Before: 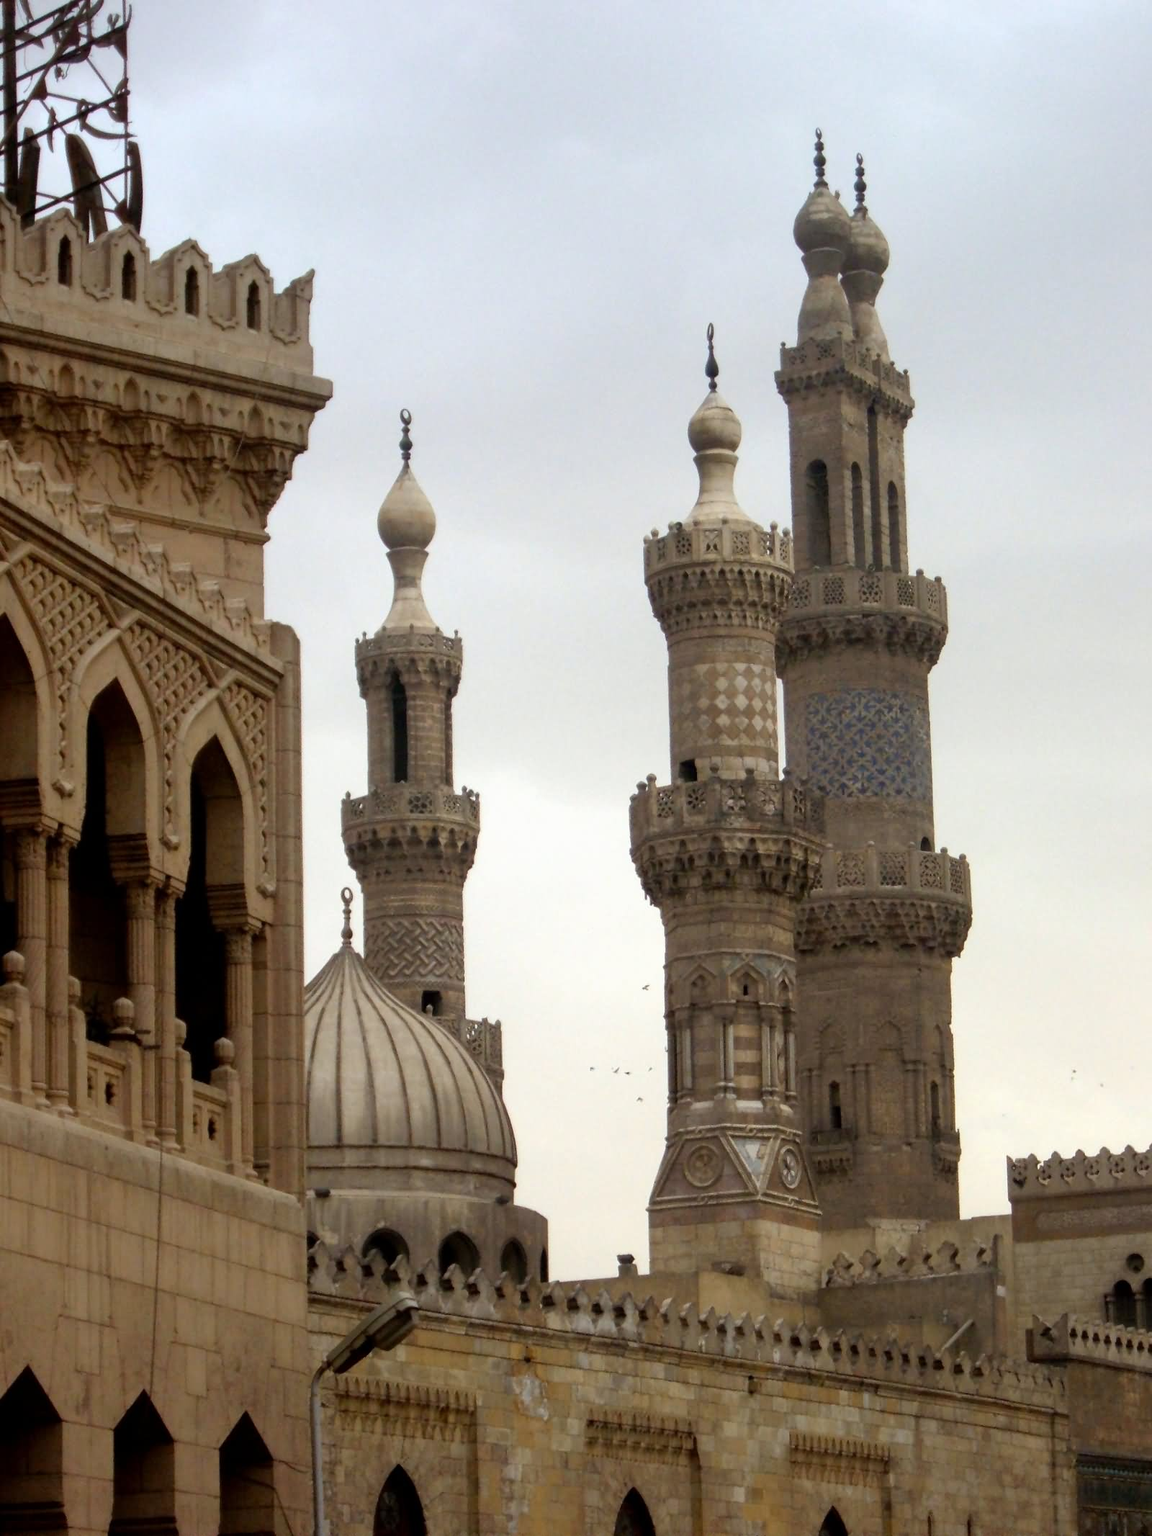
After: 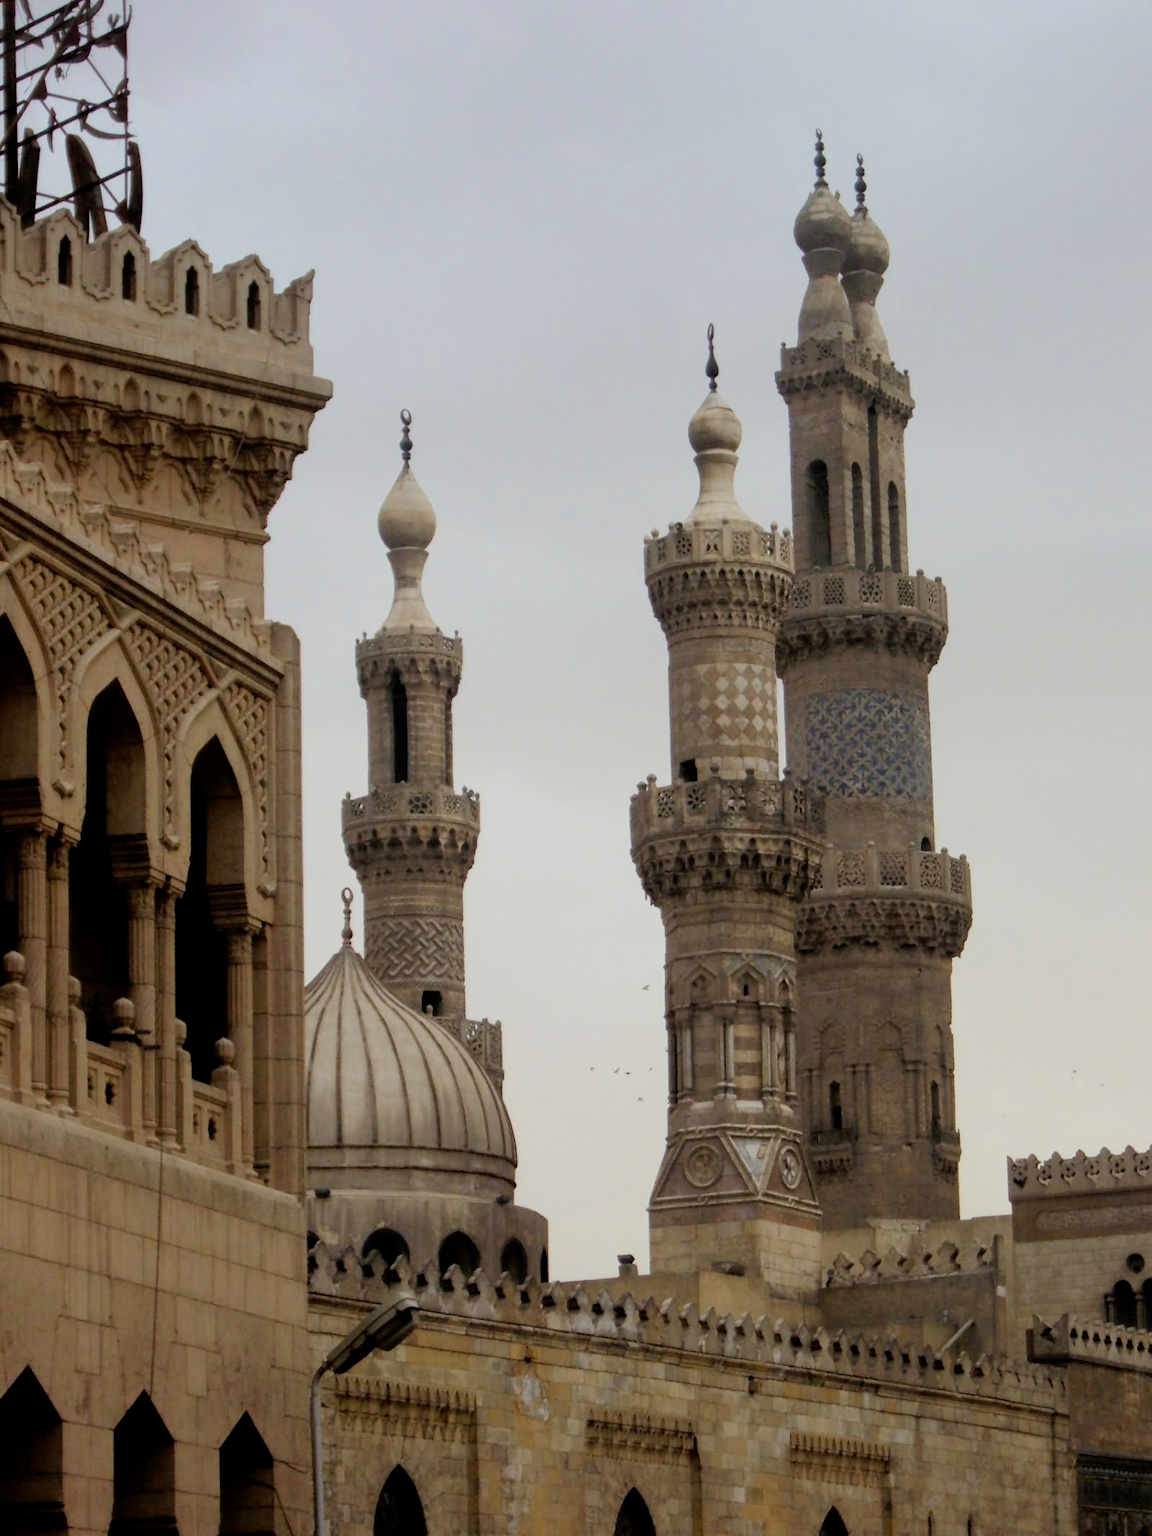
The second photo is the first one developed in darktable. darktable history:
filmic rgb: black relative exposure -7.65 EV, white relative exposure 4.56 EV, threshold 2.95 EV, hardness 3.61, enable highlight reconstruction true
